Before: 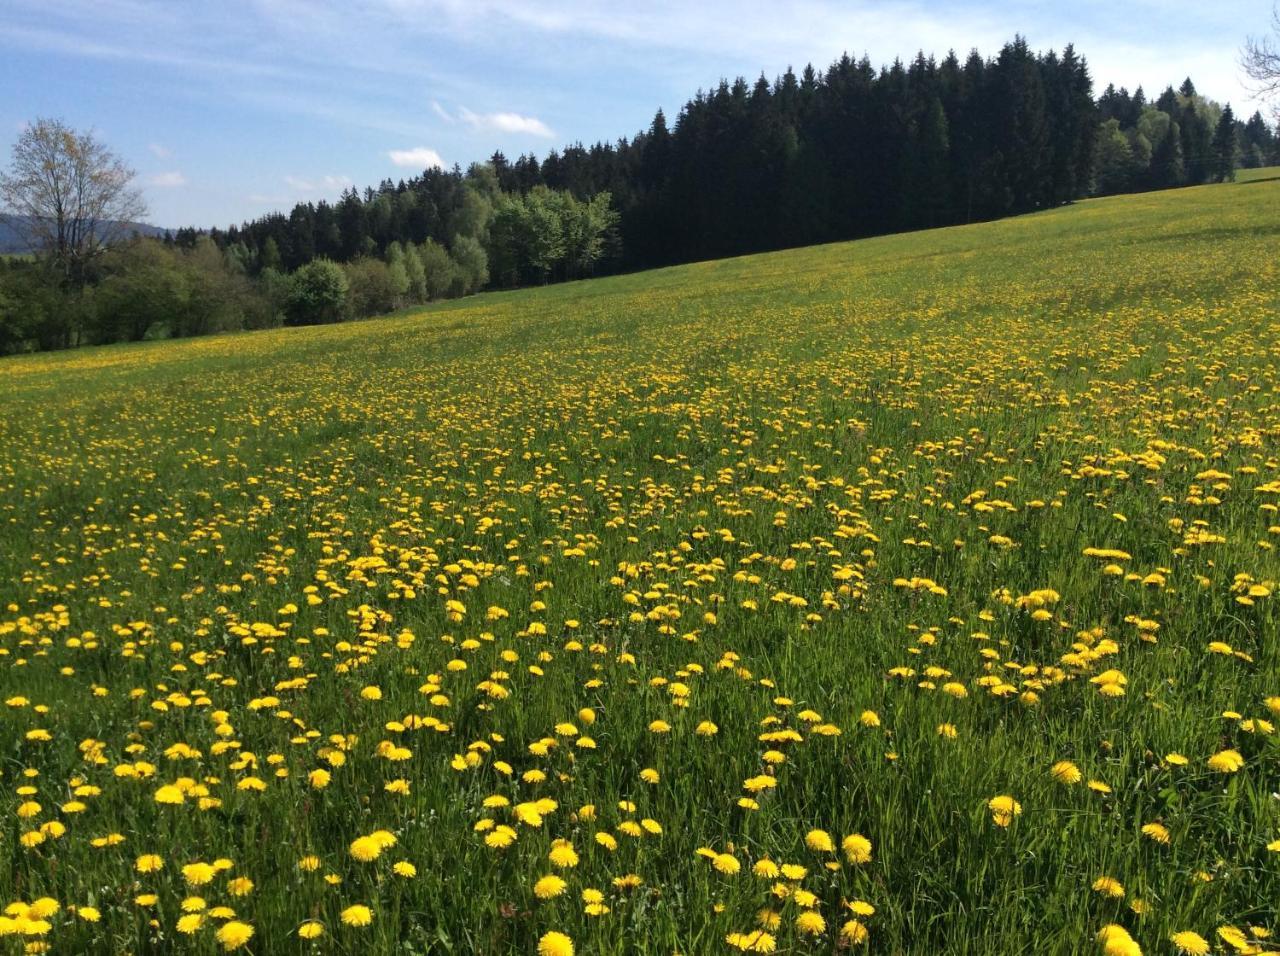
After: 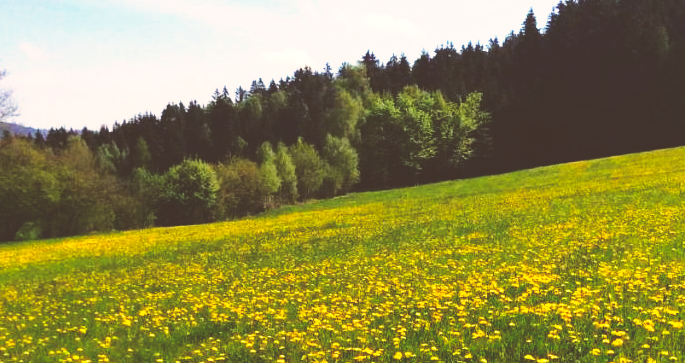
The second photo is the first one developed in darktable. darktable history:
haze removal: compatibility mode true, adaptive false
exposure: black level correction 0.003, exposure 0.391 EV, compensate exposure bias true, compensate highlight preservation false
crop: left 10.156%, top 10.544%, right 36.267%, bottom 51.435%
color balance rgb: shadows lift › luminance -9.933%, power › hue 207.09°, perceptual saturation grading › global saturation 30.937%, perceptual brilliance grading › mid-tones 9.169%, perceptual brilliance grading › shadows 14.587%, global vibrance 0.403%
base curve: curves: ch0 [(0, 0.036) (0.007, 0.037) (0.604, 0.887) (1, 1)], preserve colors none
color correction: highlights a* 6.12, highlights b* 7.55, shadows a* 6.29, shadows b* 7.31, saturation 0.914
